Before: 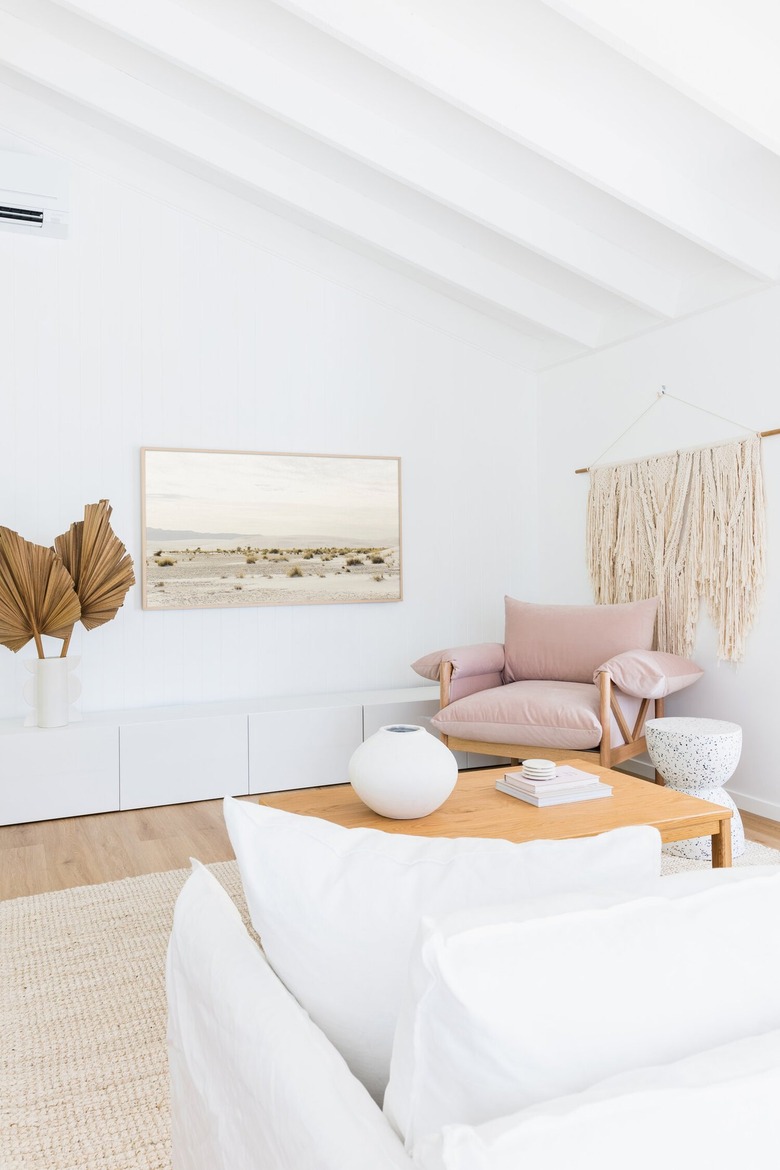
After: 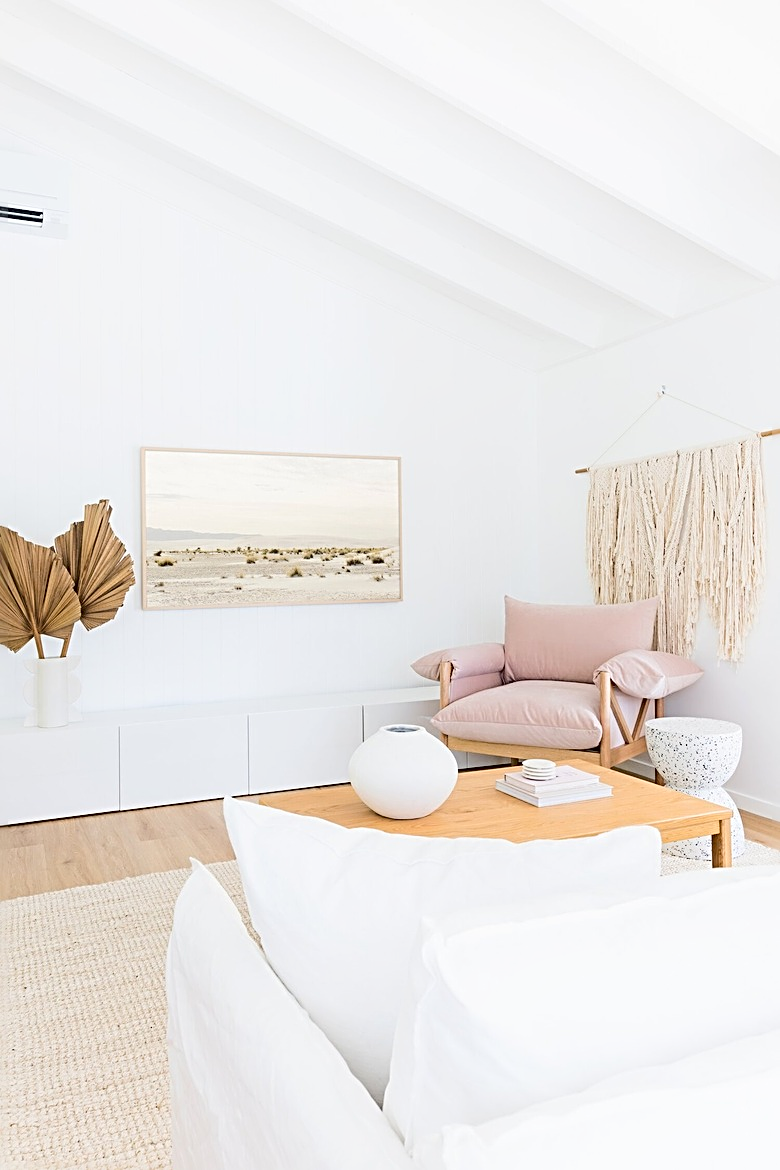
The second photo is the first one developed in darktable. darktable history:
haze removal: adaptive false
shadows and highlights: shadows -69.43, highlights 36.78, soften with gaussian
sharpen: radius 2.847, amount 0.705
